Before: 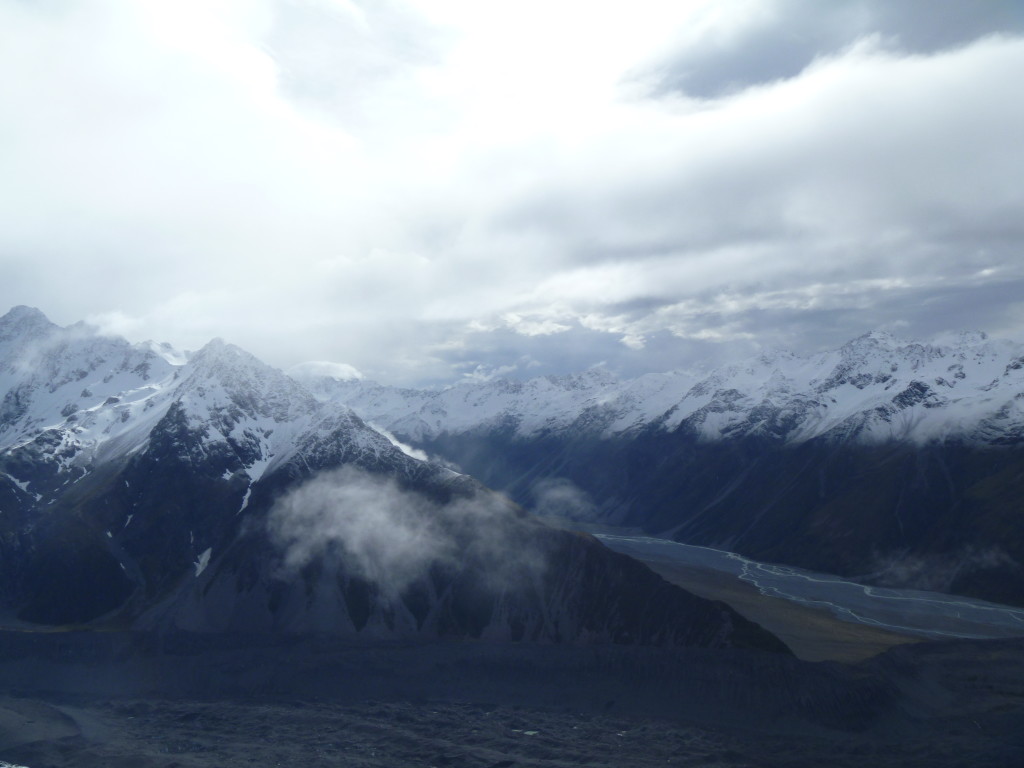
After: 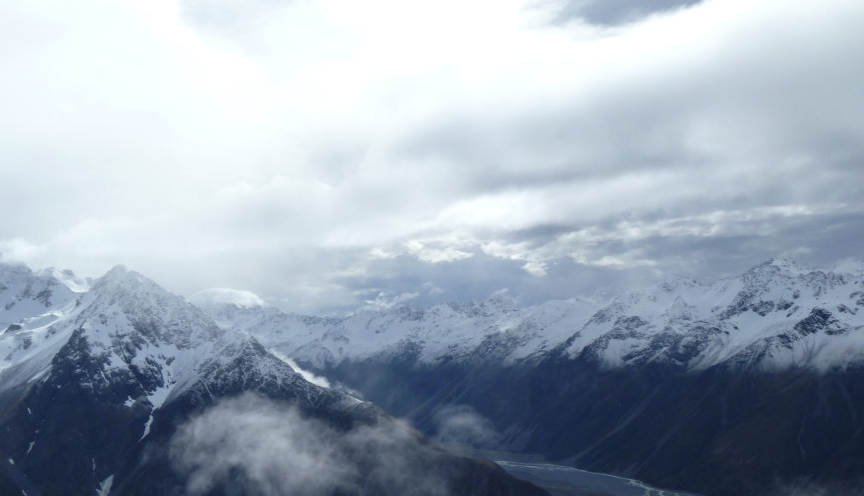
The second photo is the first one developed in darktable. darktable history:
local contrast: on, module defaults
crop and rotate: left 9.65%, top 9.568%, right 5.938%, bottom 25.772%
